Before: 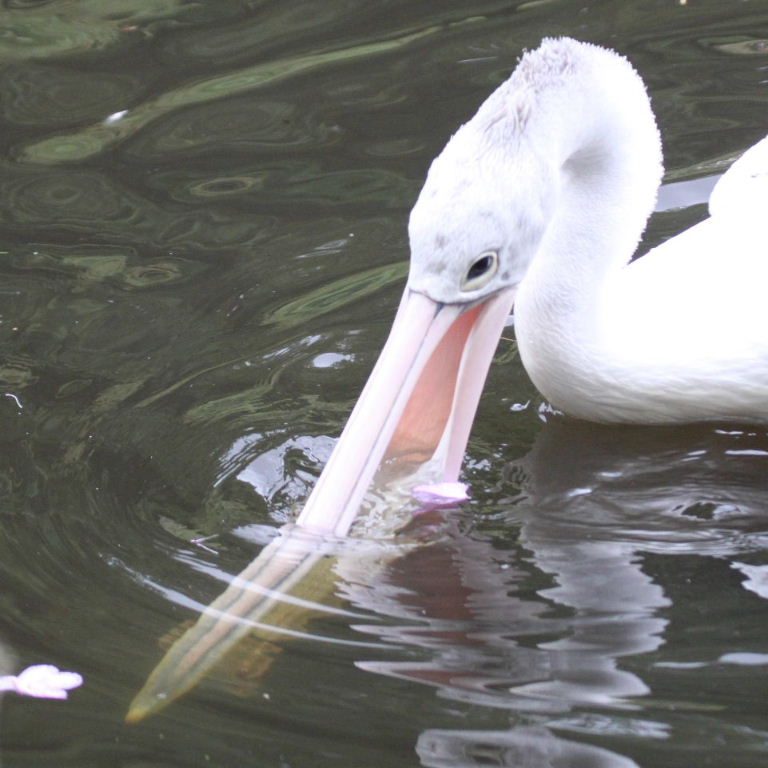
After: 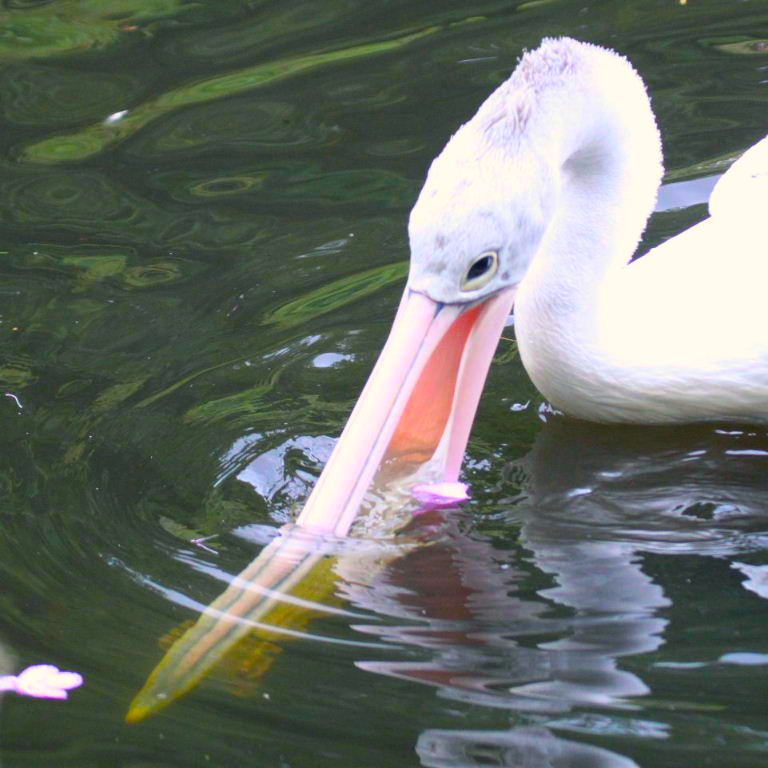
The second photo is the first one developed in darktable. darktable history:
color balance rgb: shadows lift › luminance -9.623%, power › luminance -7.602%, power › chroma 1.111%, power › hue 216.11°, highlights gain › chroma 3.07%, highlights gain › hue 77.56°, linear chroma grading › shadows 17.518%, linear chroma grading › highlights 60.872%, linear chroma grading › global chroma 49.621%, perceptual saturation grading › global saturation 19.817%
